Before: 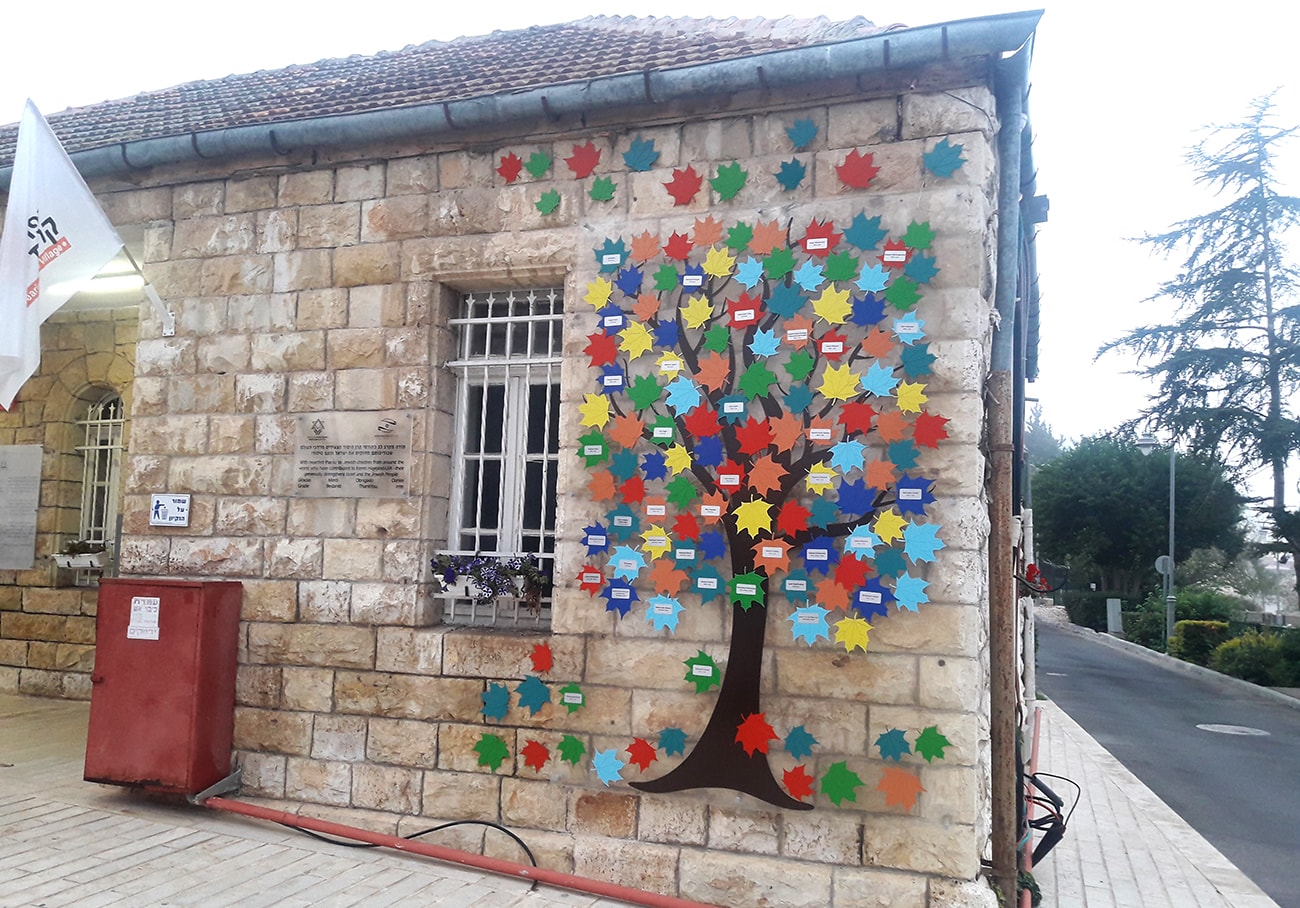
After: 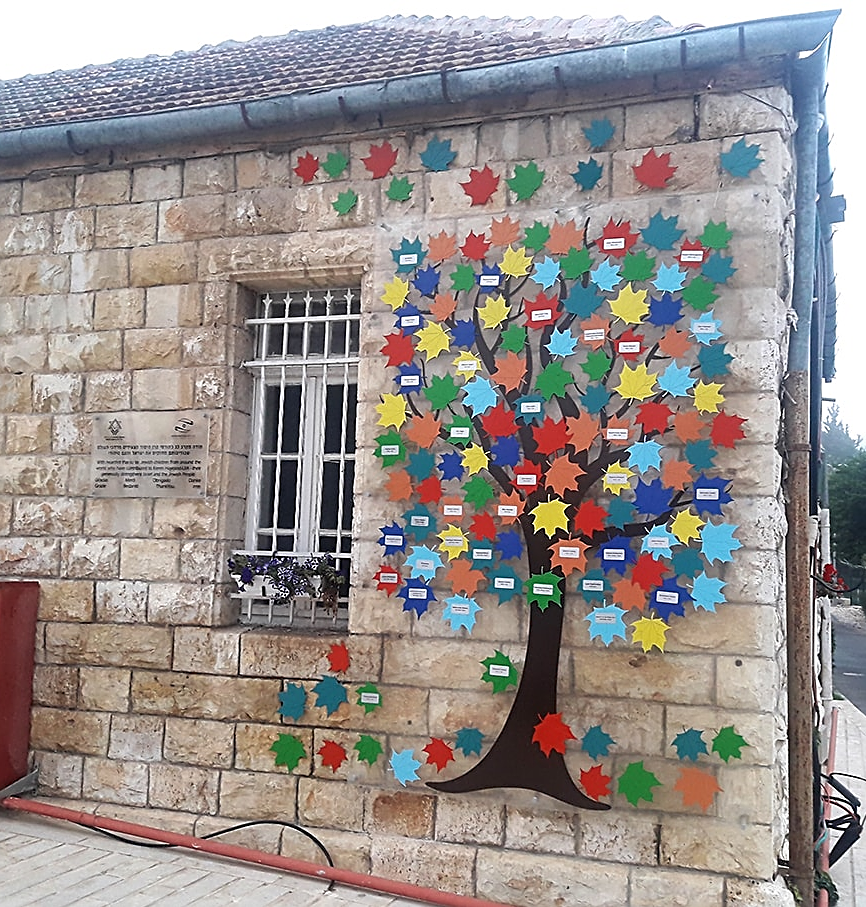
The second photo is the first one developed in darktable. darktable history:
sharpen: amount 0.75
crop and rotate: left 15.754%, right 17.579%
